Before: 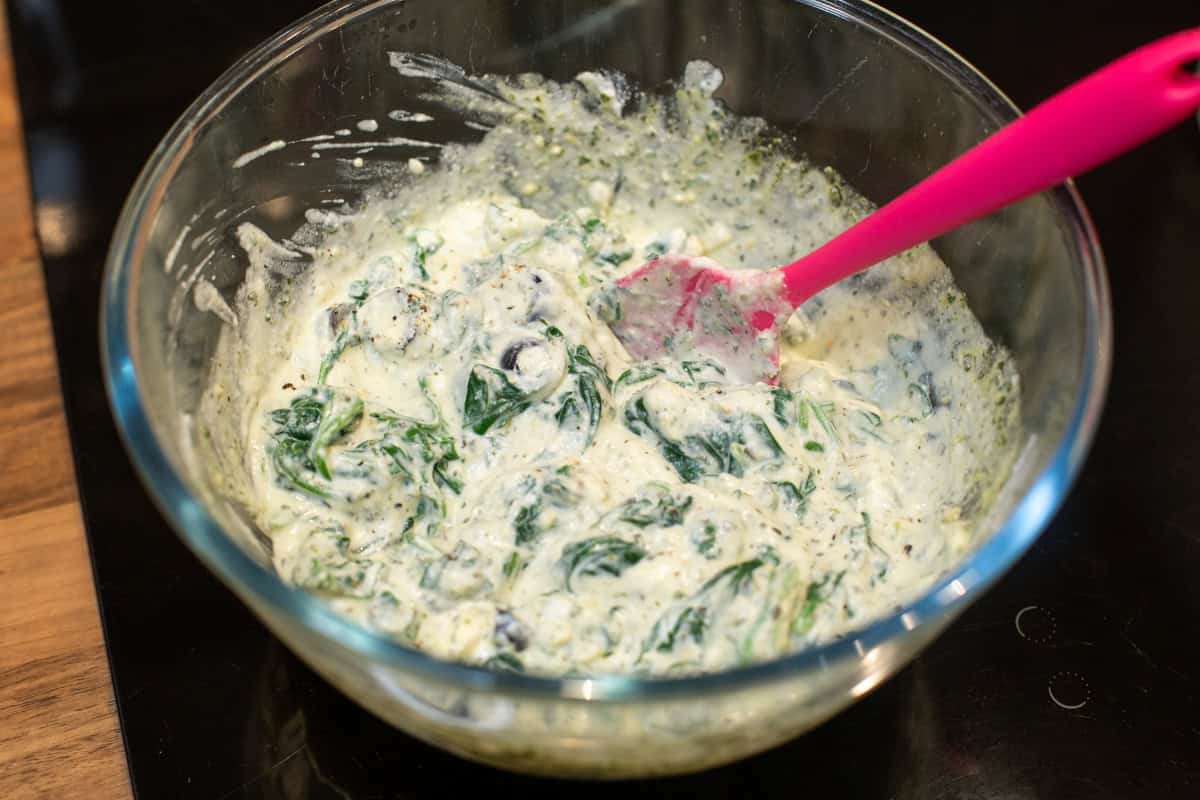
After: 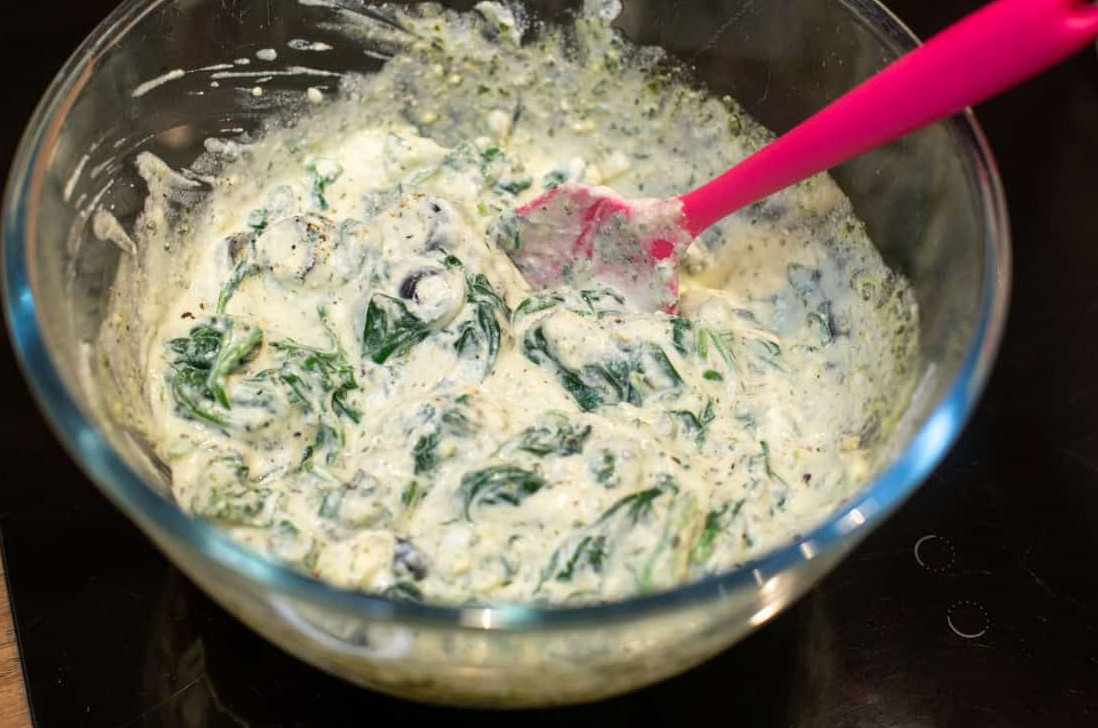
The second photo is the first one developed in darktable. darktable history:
crop and rotate: left 8.431%, top 8.955%
base curve: curves: ch0 [(0, 0) (0.303, 0.277) (1, 1)], preserve colors none
